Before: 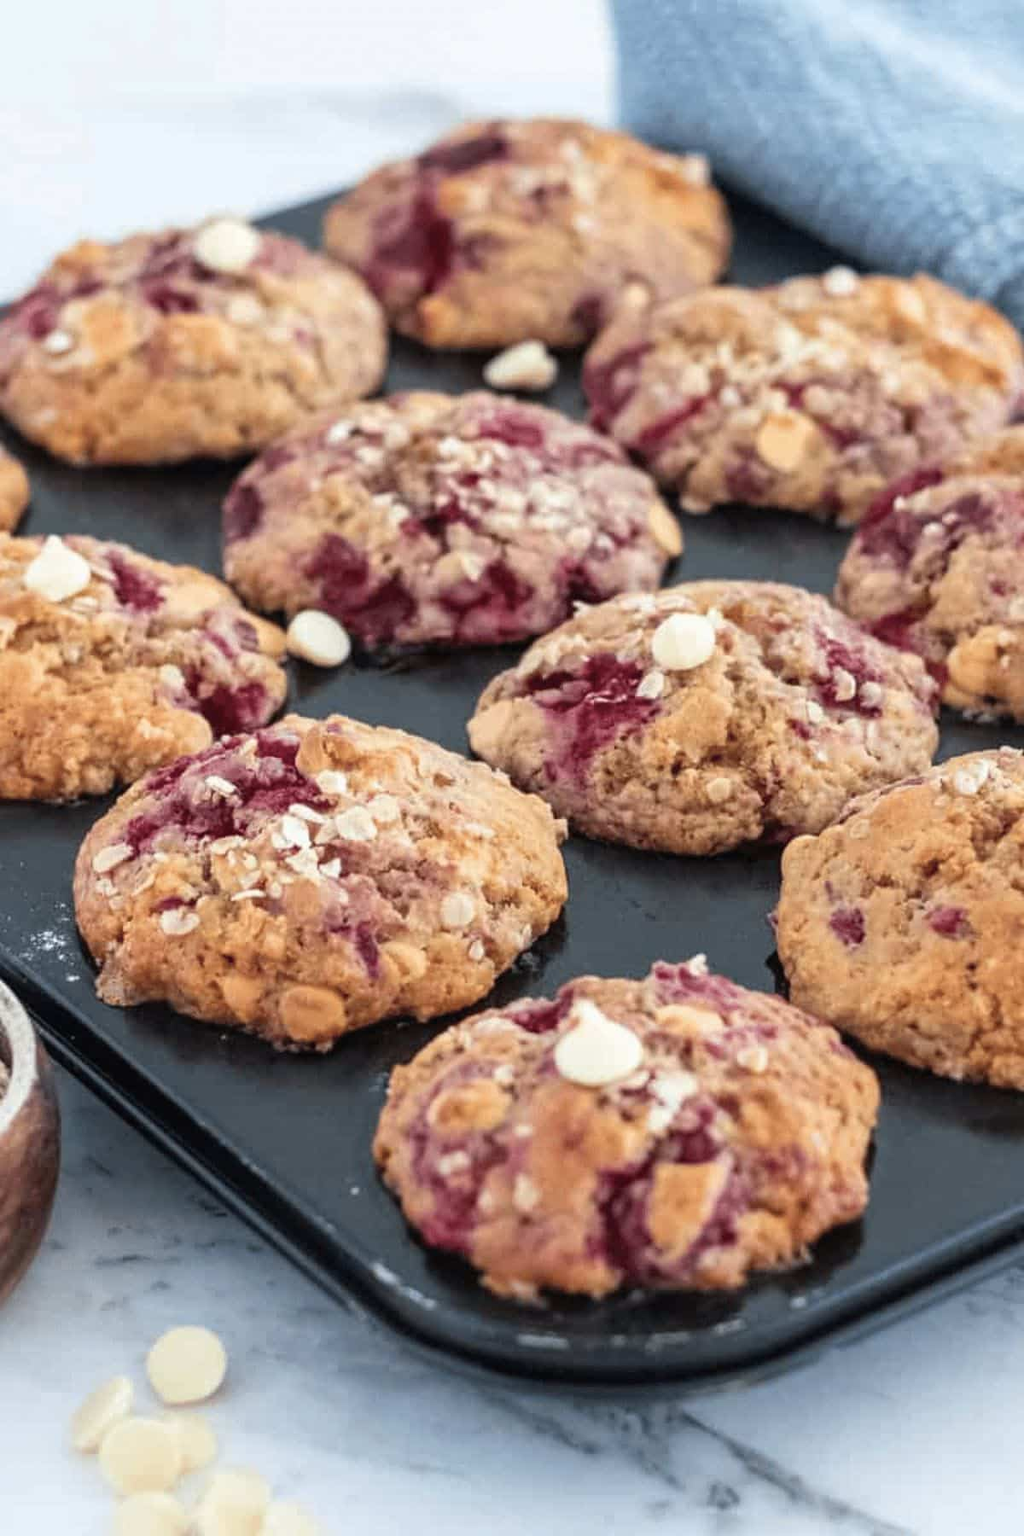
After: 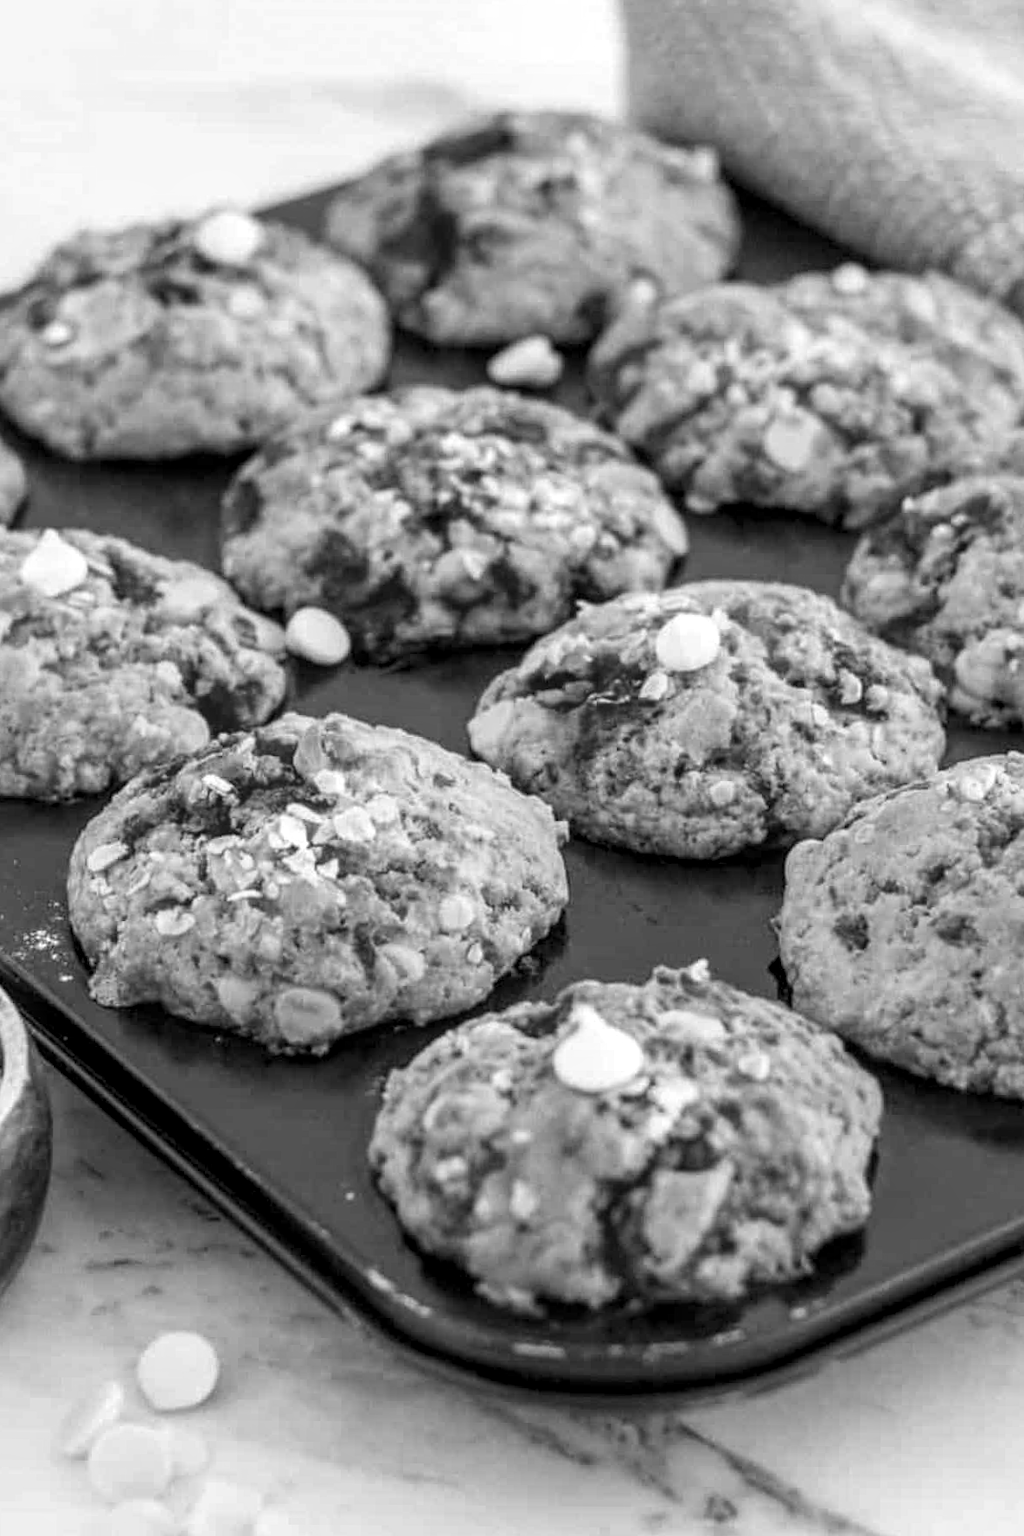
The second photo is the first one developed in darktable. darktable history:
monochrome: size 1
crop and rotate: angle -0.5°
local contrast: detail 130%
